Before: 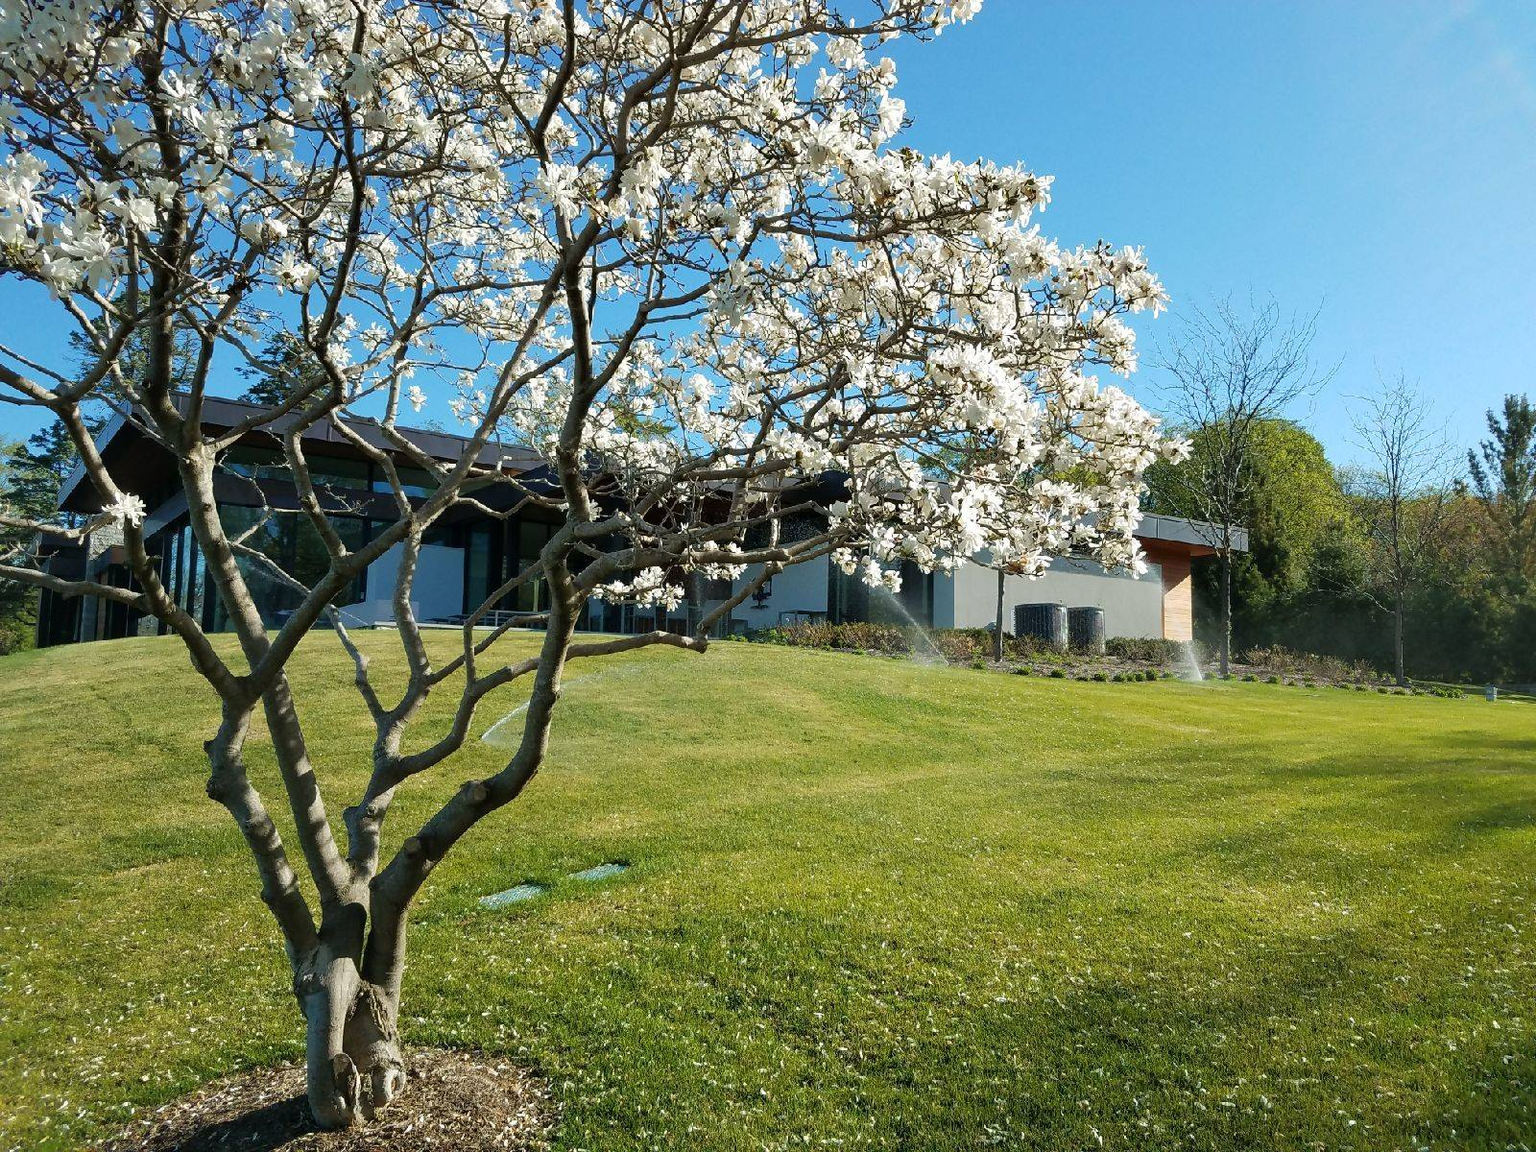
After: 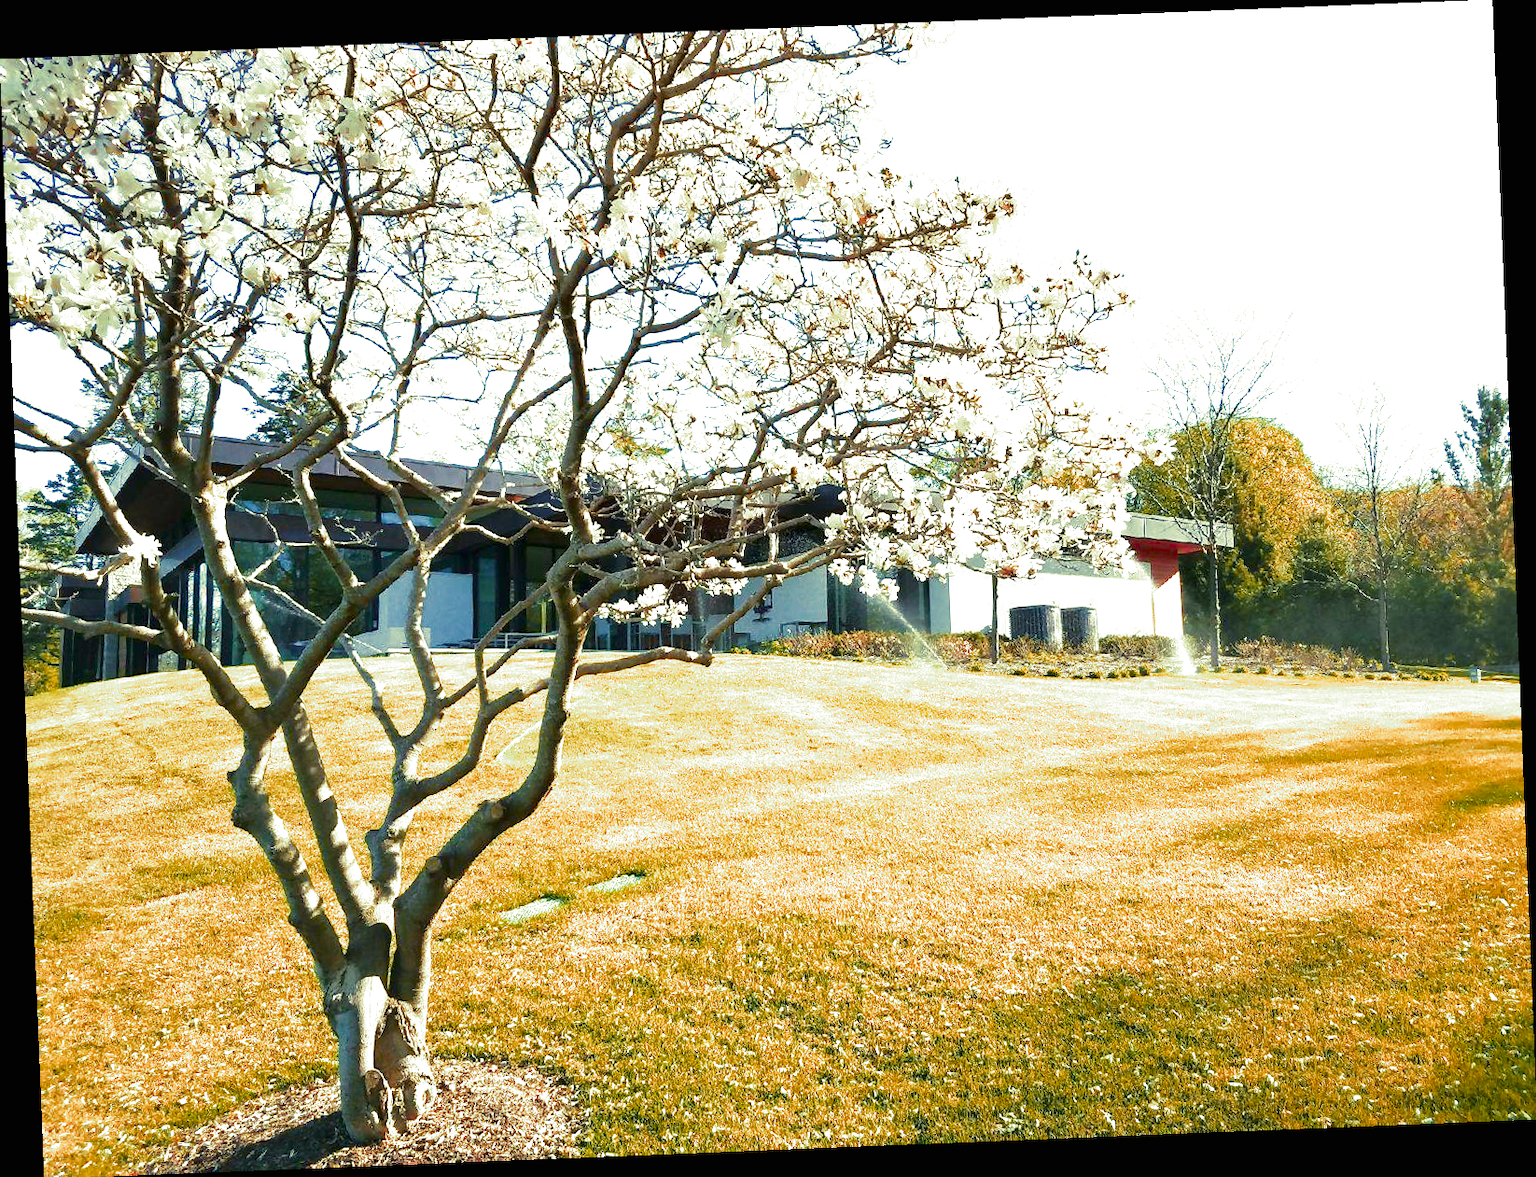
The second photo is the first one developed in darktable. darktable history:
color zones: curves: ch1 [(0.24, 0.634) (0.75, 0.5)]; ch2 [(0.253, 0.437) (0.745, 0.491)], mix 102.12%
rotate and perspective: rotation -2.29°, automatic cropping off
split-toning: shadows › hue 290.82°, shadows › saturation 0.34, highlights › saturation 0.38, balance 0, compress 50%
exposure: black level correction 0, exposure 1.388 EV, compensate exposure bias true, compensate highlight preservation false
